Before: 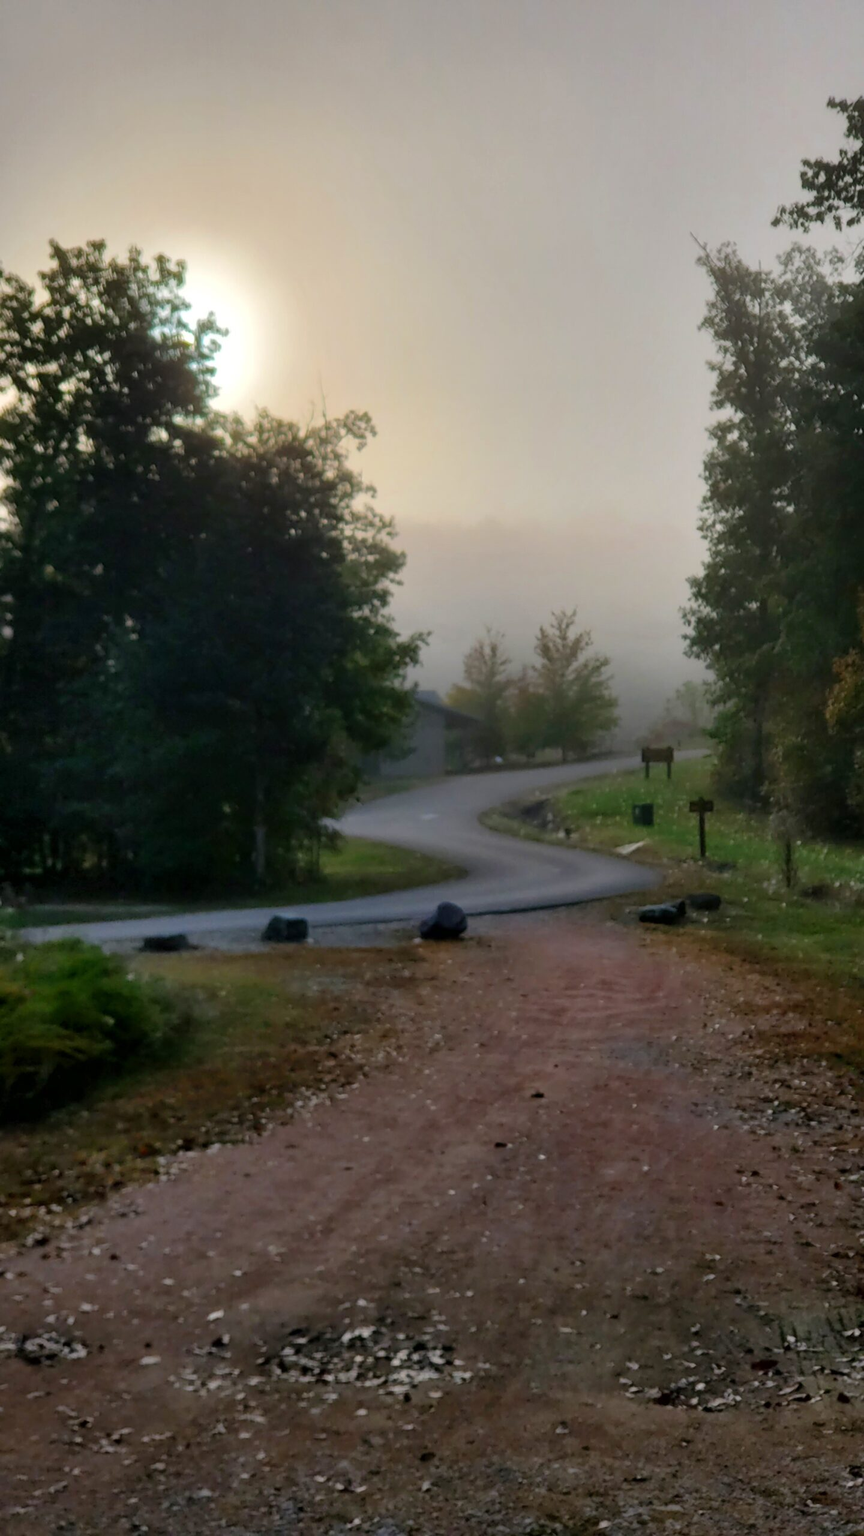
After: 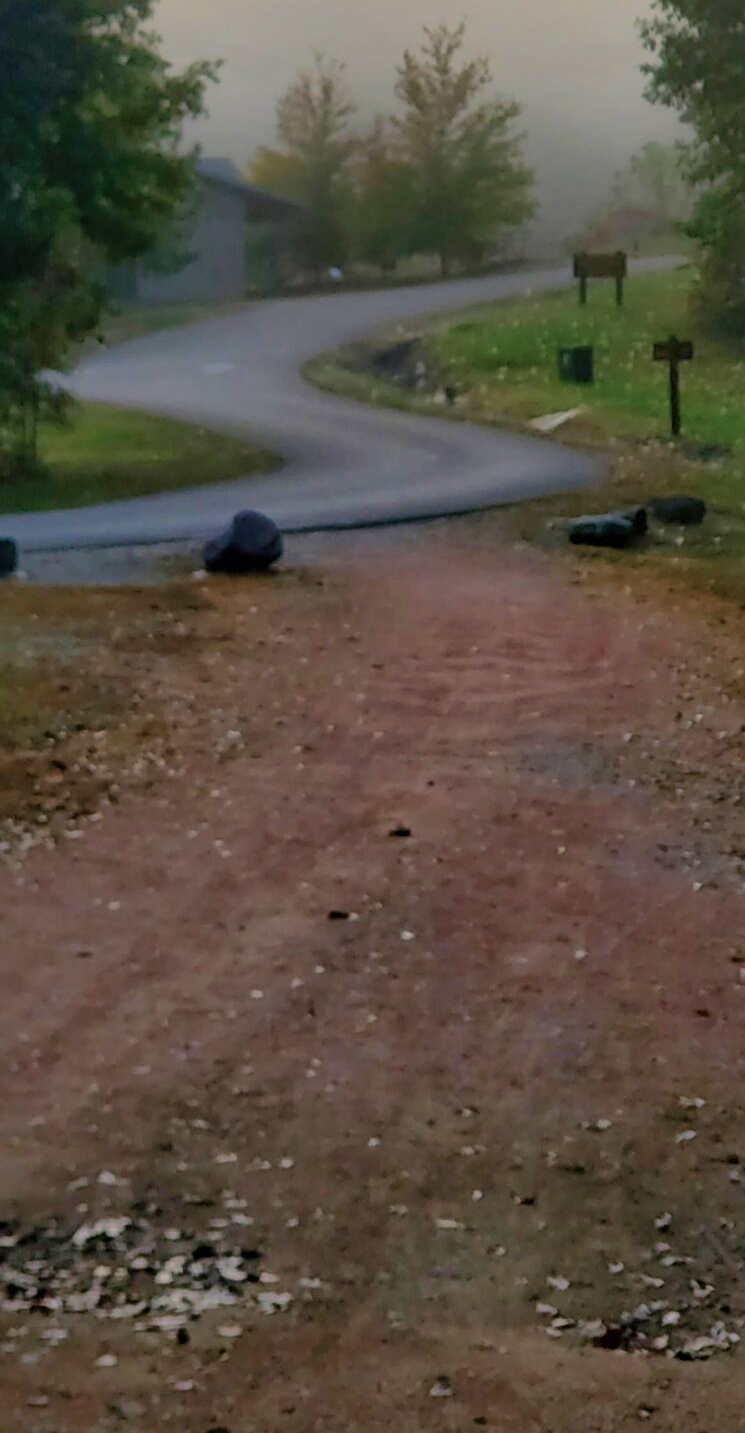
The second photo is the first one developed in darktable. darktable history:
crop: left 34.479%, top 38.822%, right 13.718%, bottom 5.172%
velvia: on, module defaults
sharpen: amount 0.2
shadows and highlights: on, module defaults
